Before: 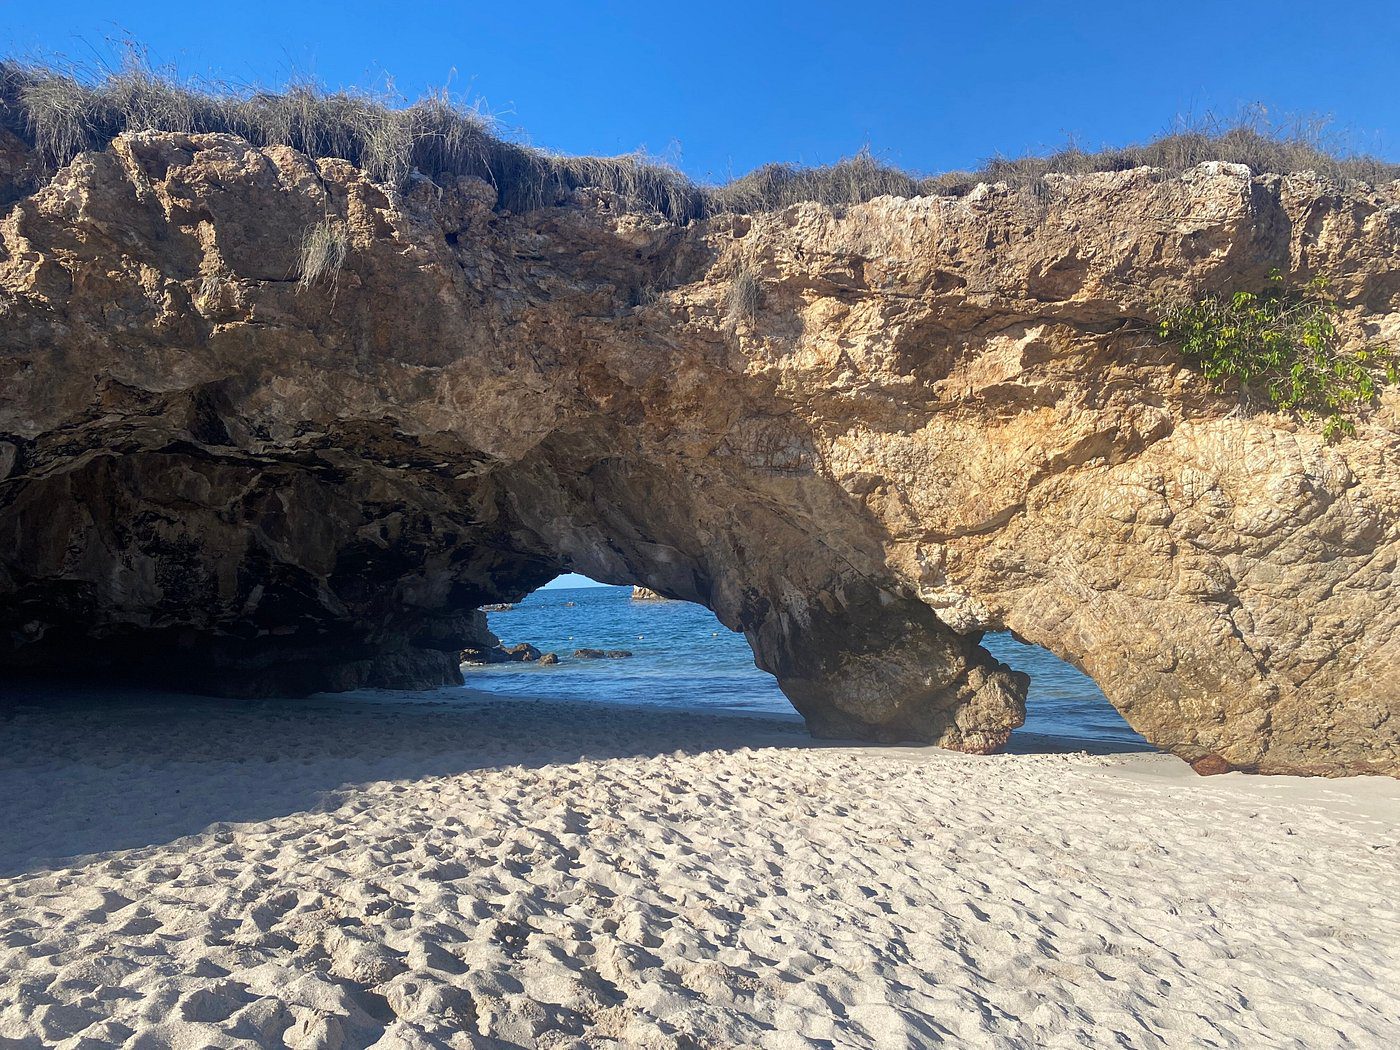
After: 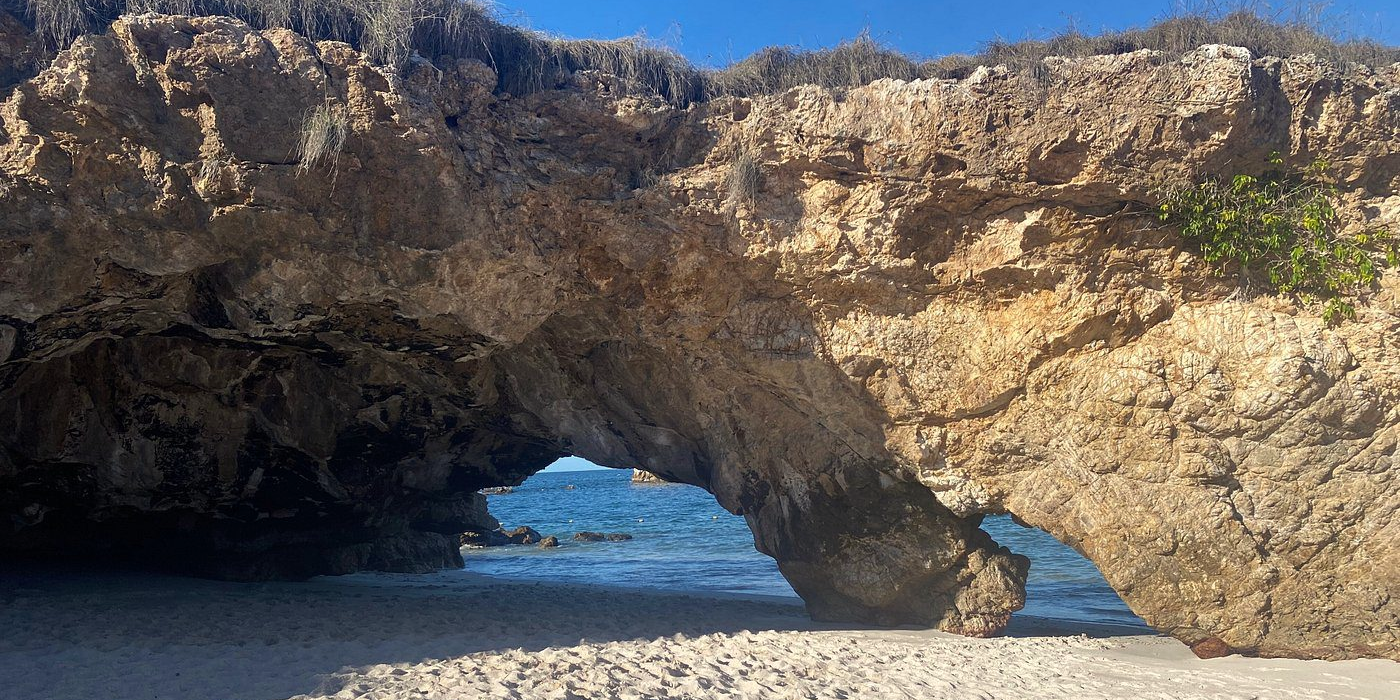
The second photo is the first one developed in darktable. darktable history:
crop: top 11.166%, bottom 22.168%
color calibration: x 0.342, y 0.355, temperature 5146 K
base curve: curves: ch0 [(0, 0) (0.303, 0.277) (1, 1)]
